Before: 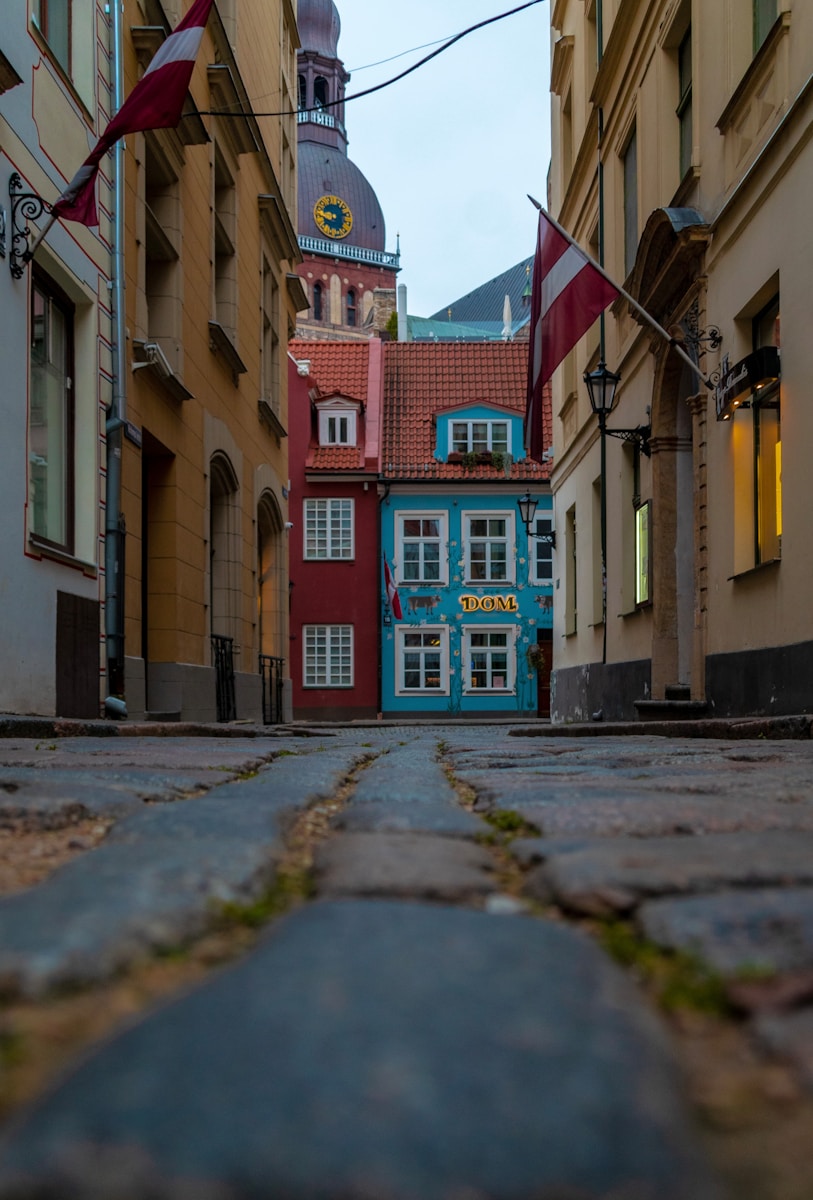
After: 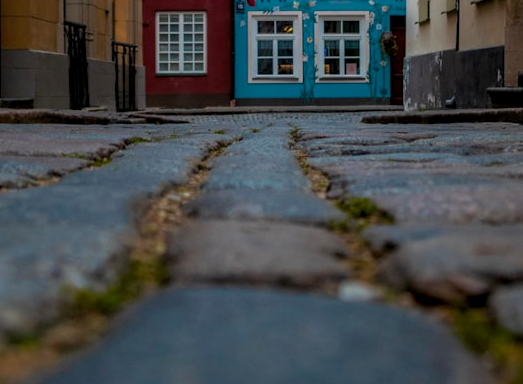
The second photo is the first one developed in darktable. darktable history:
local contrast: detail 130%
color balance: output saturation 110%
crop: left 18.091%, top 51.13%, right 17.525%, bottom 16.85%
